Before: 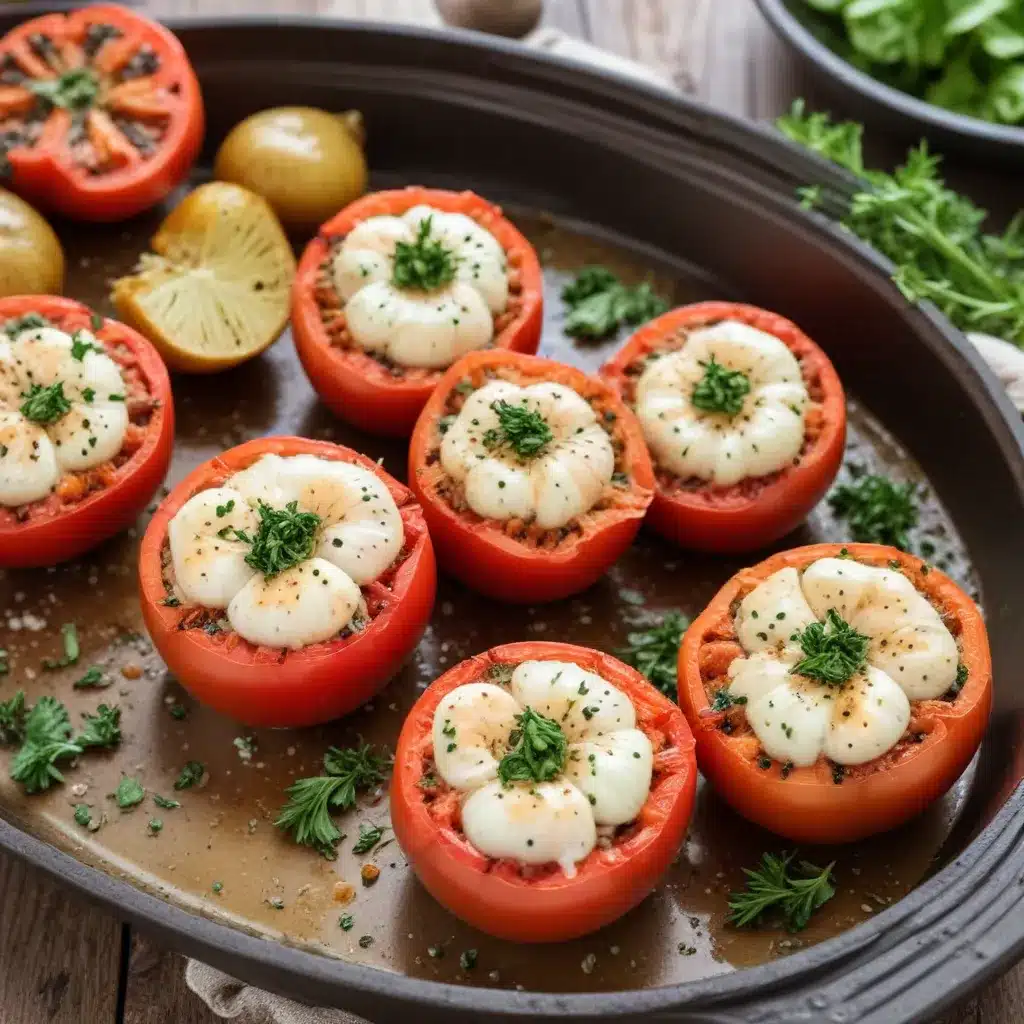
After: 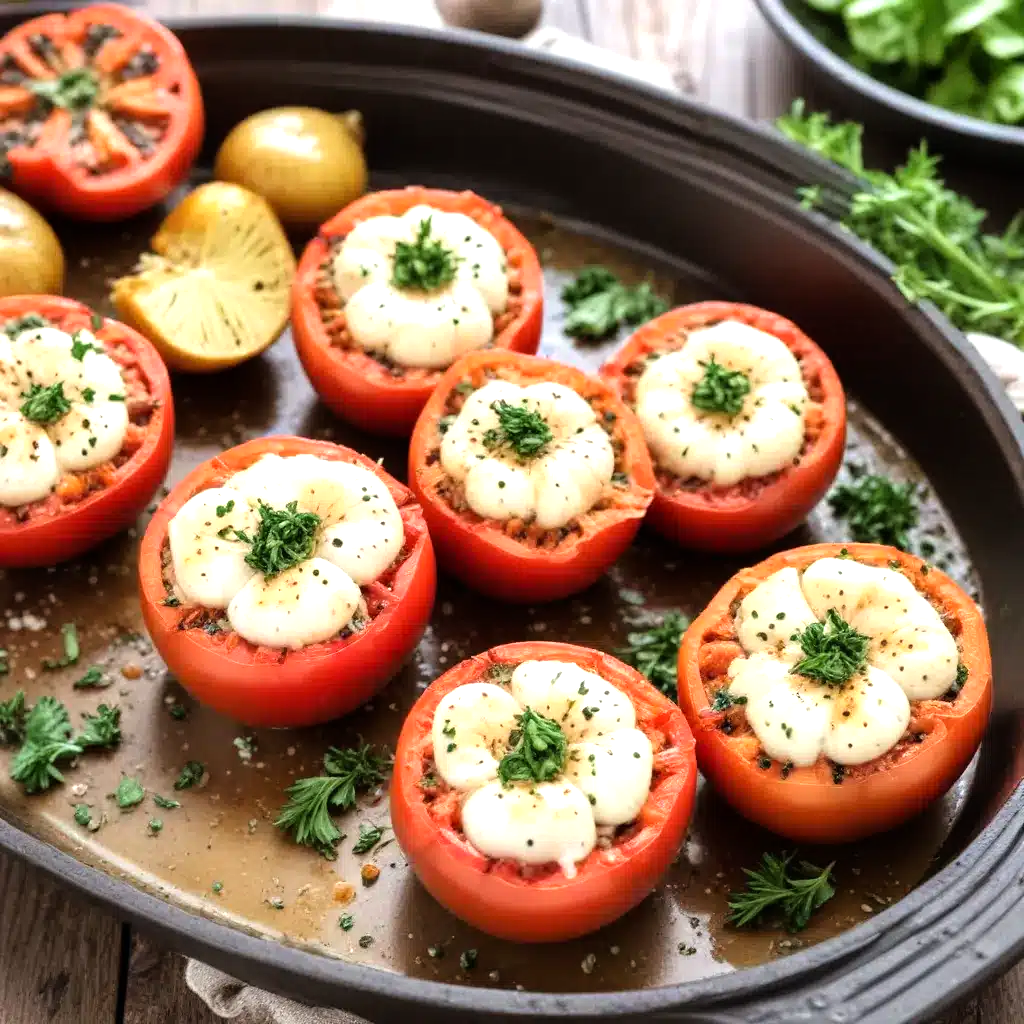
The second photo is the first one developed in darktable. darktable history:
tone equalizer: -8 EV -0.75 EV, -7 EV -0.692 EV, -6 EV -0.565 EV, -5 EV -0.391 EV, -3 EV 0.379 EV, -2 EV 0.6 EV, -1 EV 0.684 EV, +0 EV 0.744 EV
